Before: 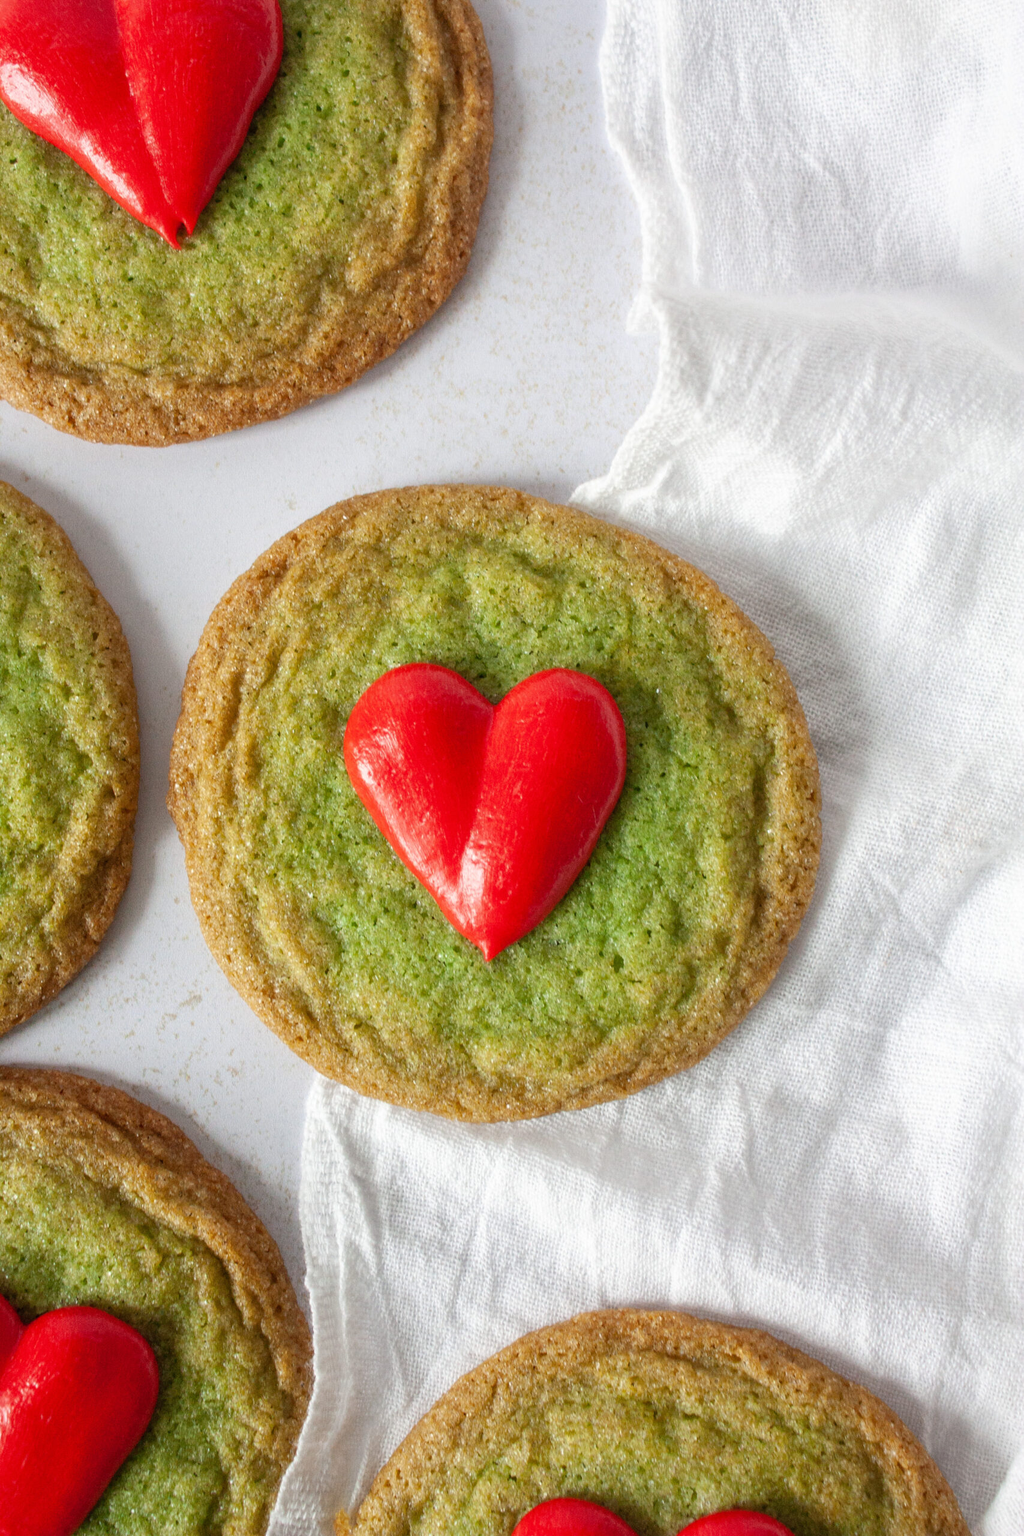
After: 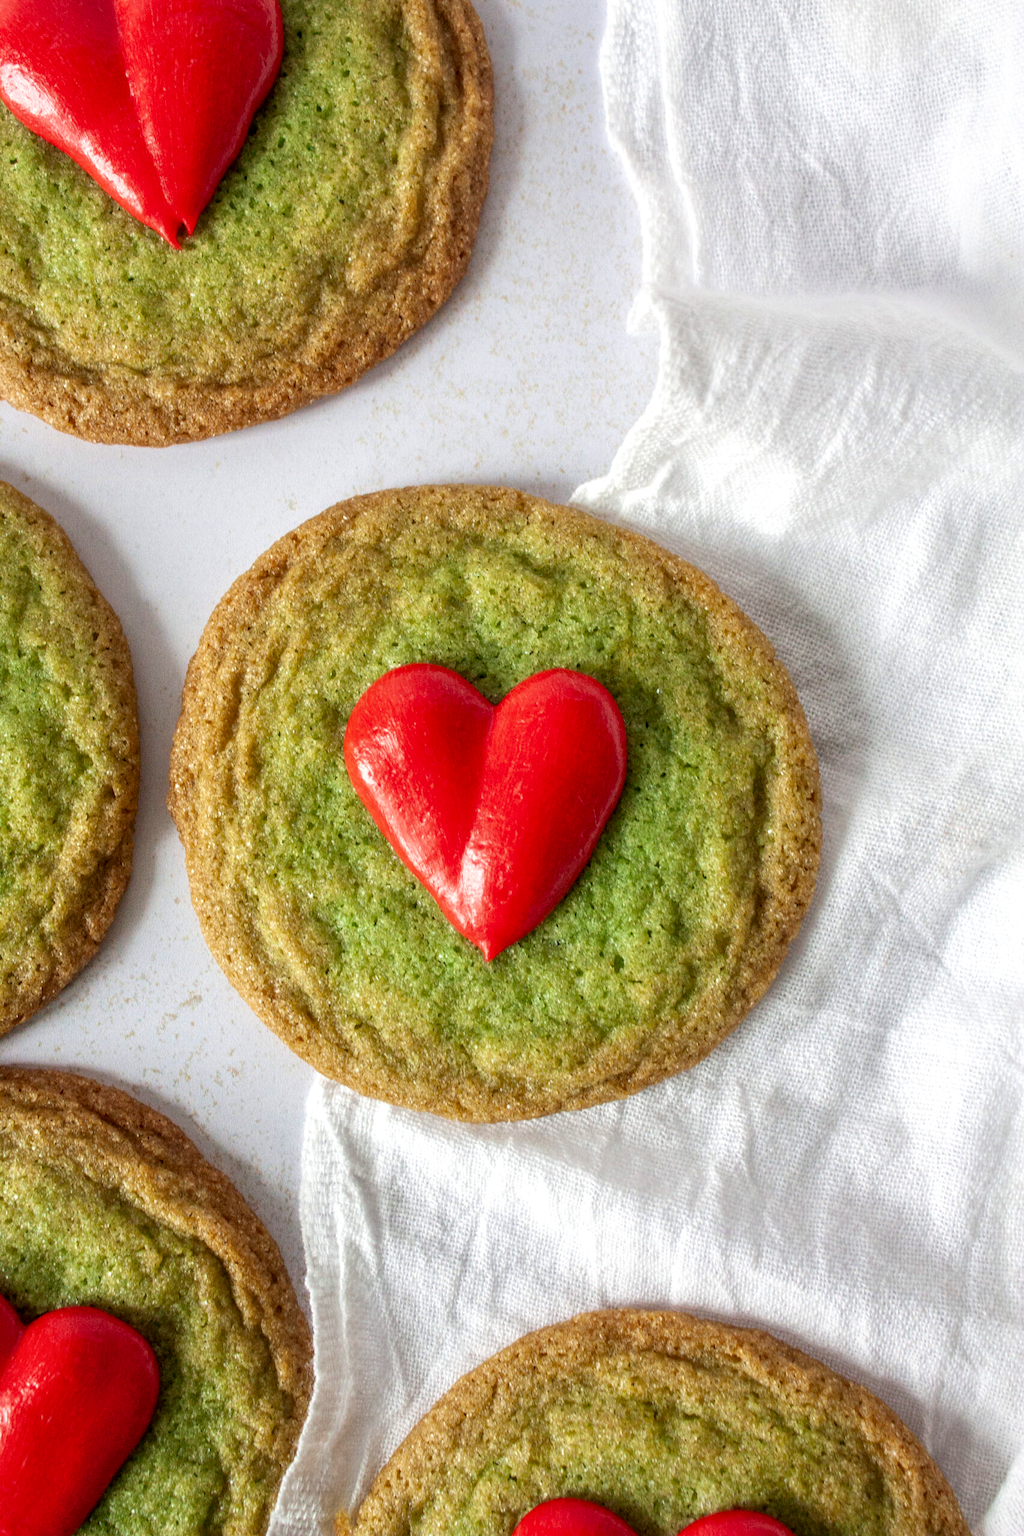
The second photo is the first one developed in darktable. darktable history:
velvia: on, module defaults
local contrast: detail 130%
